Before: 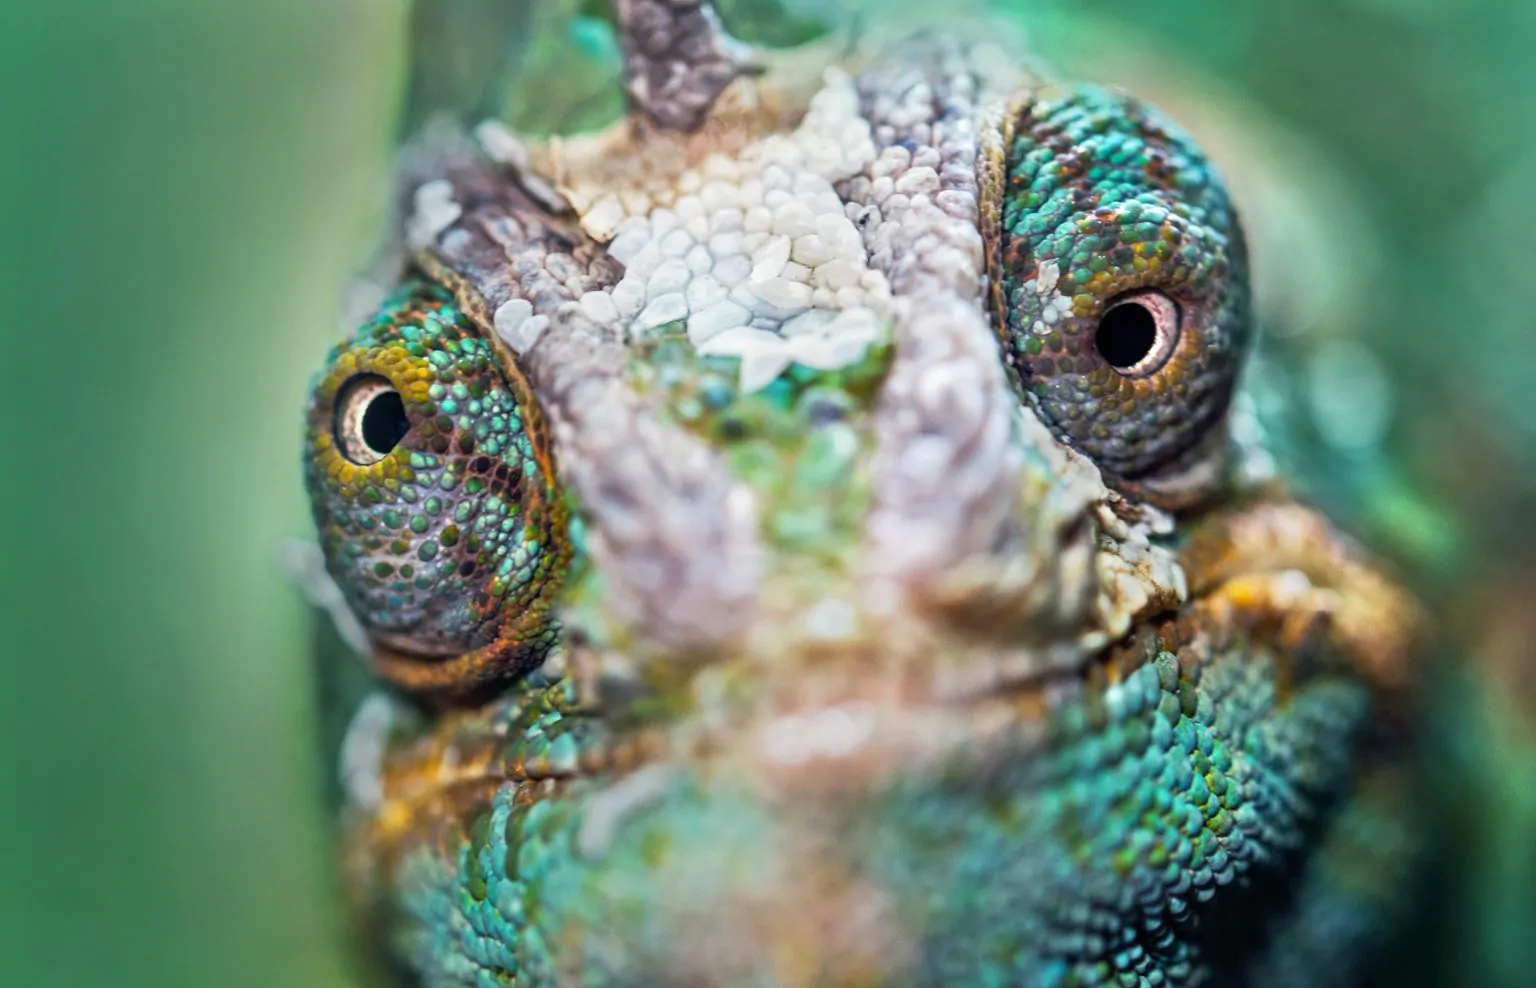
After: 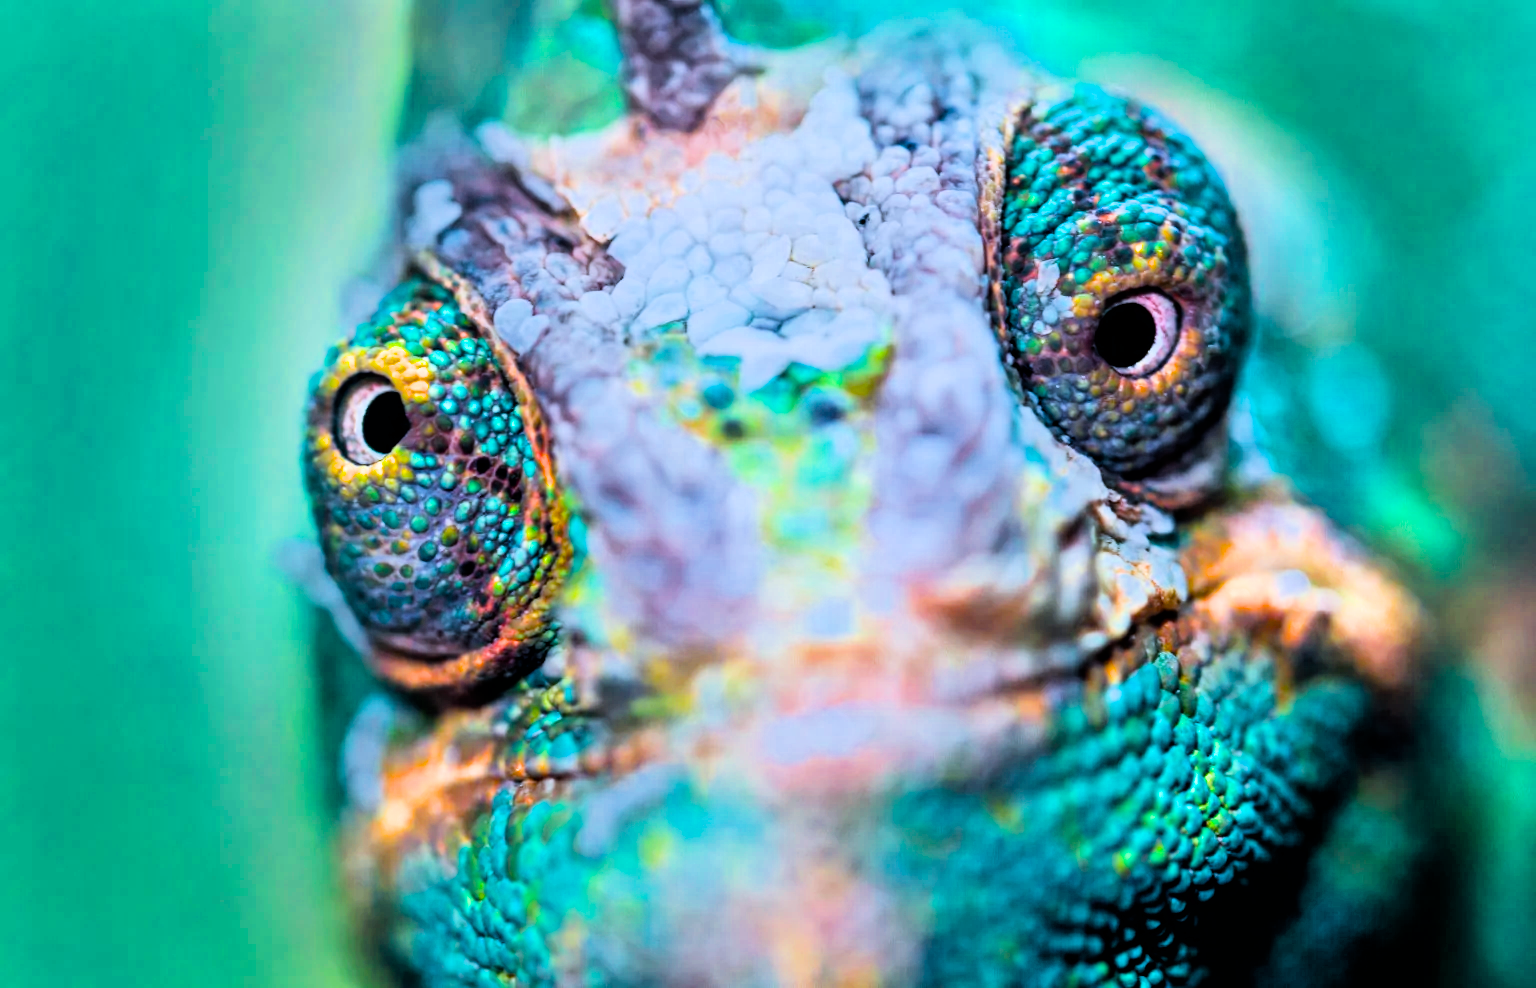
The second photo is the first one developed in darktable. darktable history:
filmic rgb: black relative exposure -16 EV, white relative exposure 6.29 EV, hardness 5.1, contrast 1.35
color calibration: output R [1.422, -0.35, -0.252, 0], output G [-0.238, 1.259, -0.084, 0], output B [-0.081, -0.196, 1.58, 0], output brightness [0.49, 0.671, -0.57, 0], illuminant same as pipeline (D50), adaptation none (bypass), saturation algorithm version 1 (2020)
white balance: red 0.984, blue 1.059
